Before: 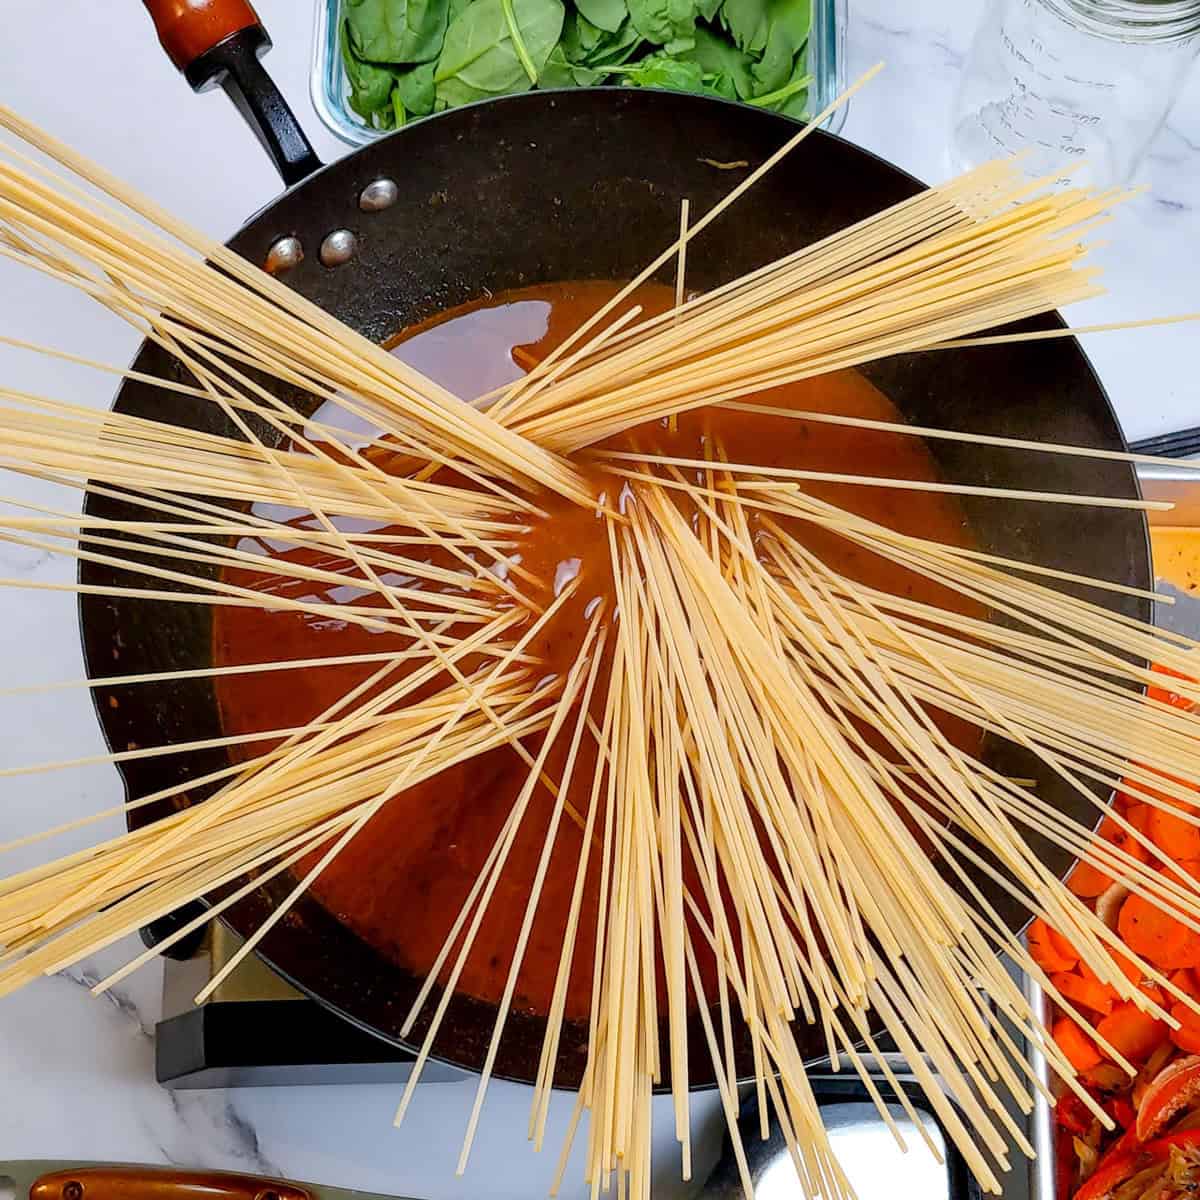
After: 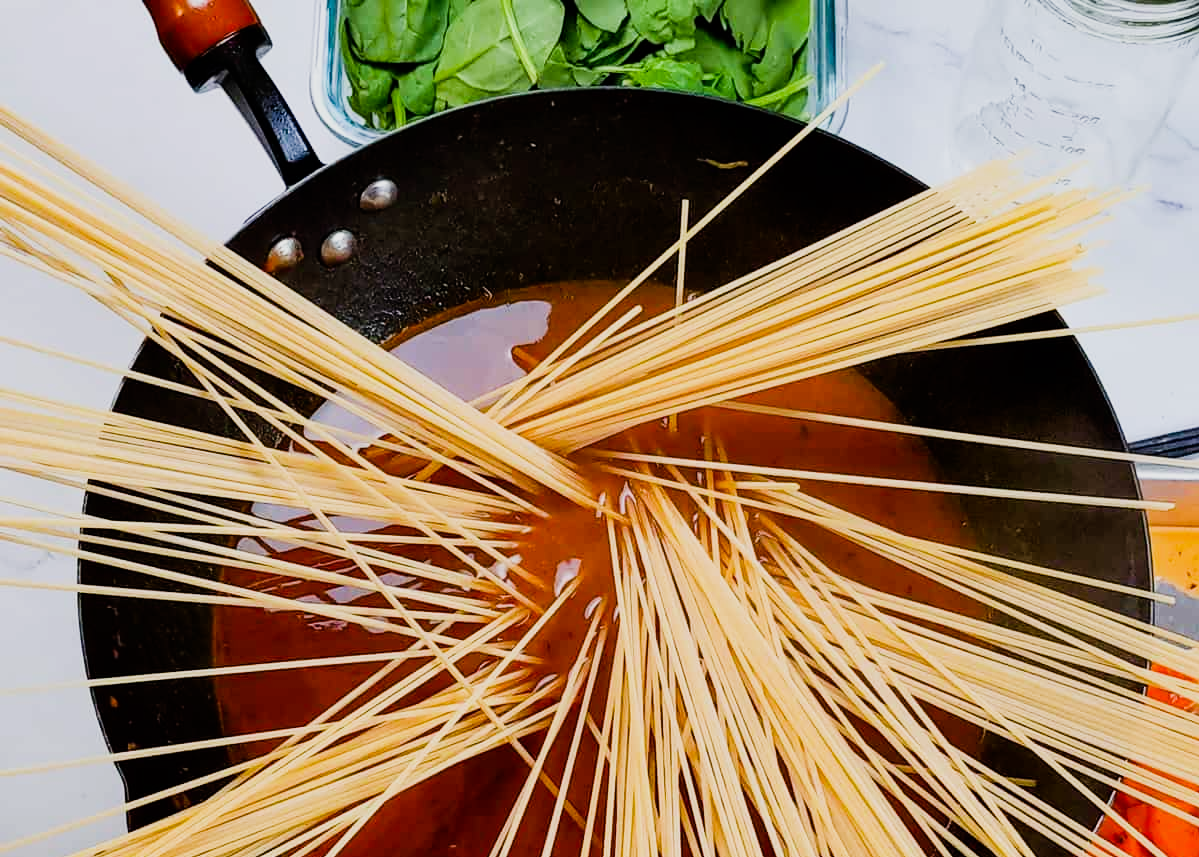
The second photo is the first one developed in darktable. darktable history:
sigmoid: contrast 1.7
crop: bottom 28.576%
